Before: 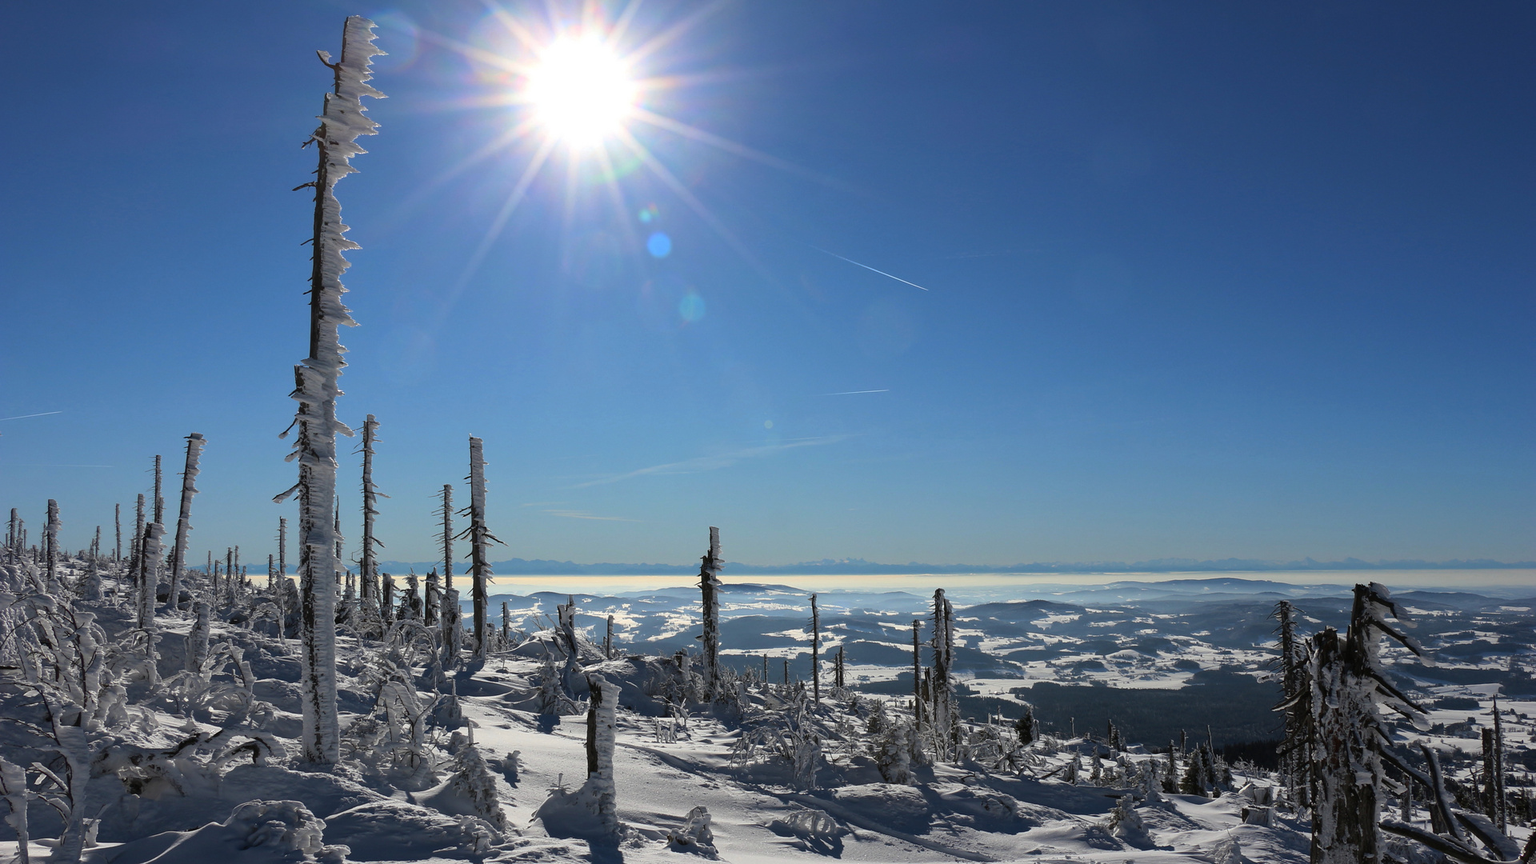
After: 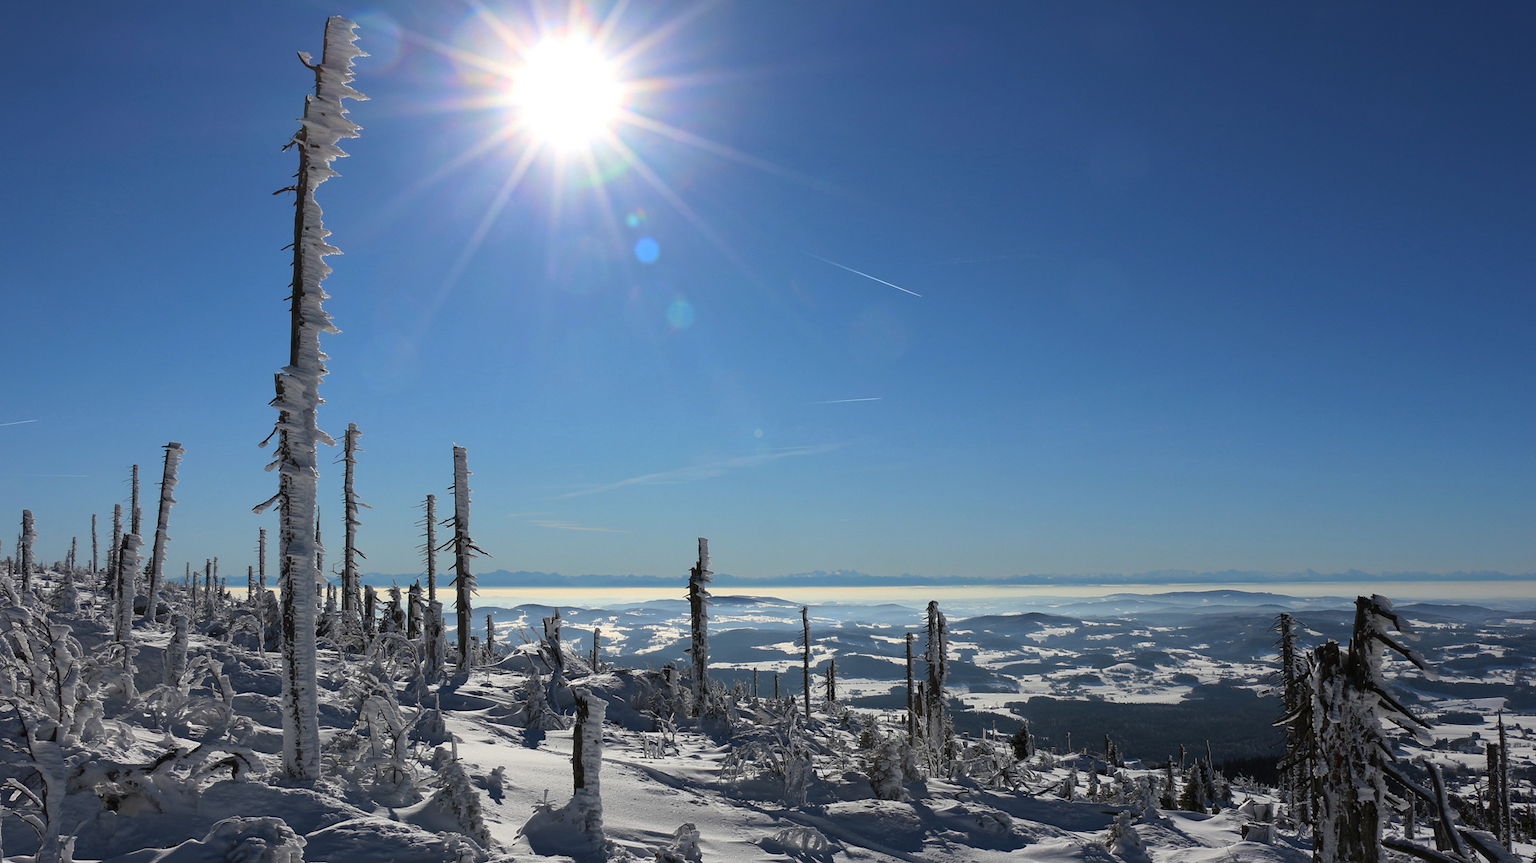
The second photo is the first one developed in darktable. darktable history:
crop: left 1.702%, right 0.288%, bottom 1.95%
